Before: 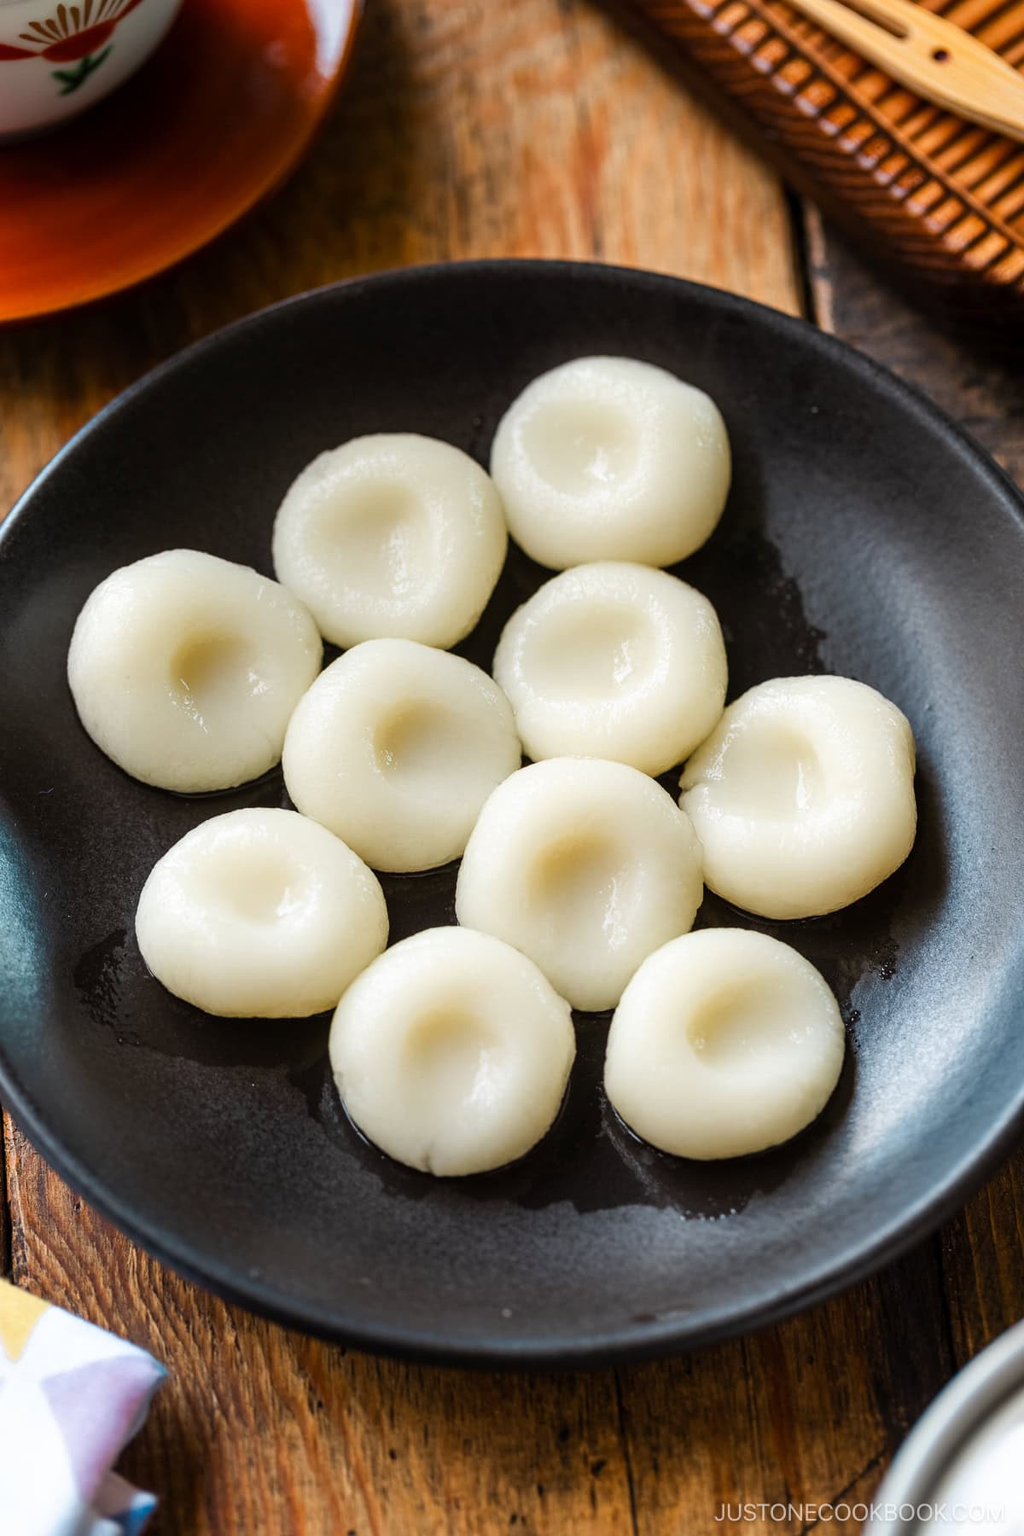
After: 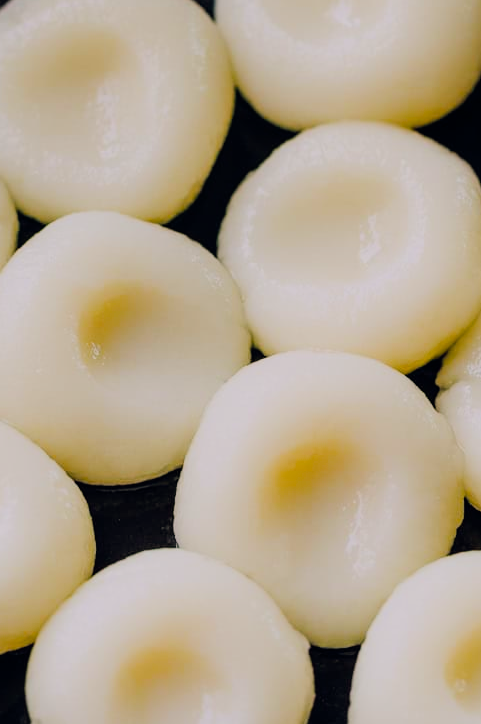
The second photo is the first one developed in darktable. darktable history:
color balance rgb: shadows lift › luminance -7.907%, shadows lift › chroma 2.299%, shadows lift › hue 200.56°, highlights gain › chroma 1.48%, highlights gain › hue 310.94°, global offset › chroma 0.123%, global offset › hue 253.84°, linear chroma grading › global chroma 9.813%, perceptual saturation grading › global saturation 25.081%, global vibrance 20%
crop: left 30.006%, top 29.843%, right 29.834%, bottom 29.932%
filmic rgb: black relative exposure -7.15 EV, white relative exposure 5.37 EV, hardness 3.03, enable highlight reconstruction true
